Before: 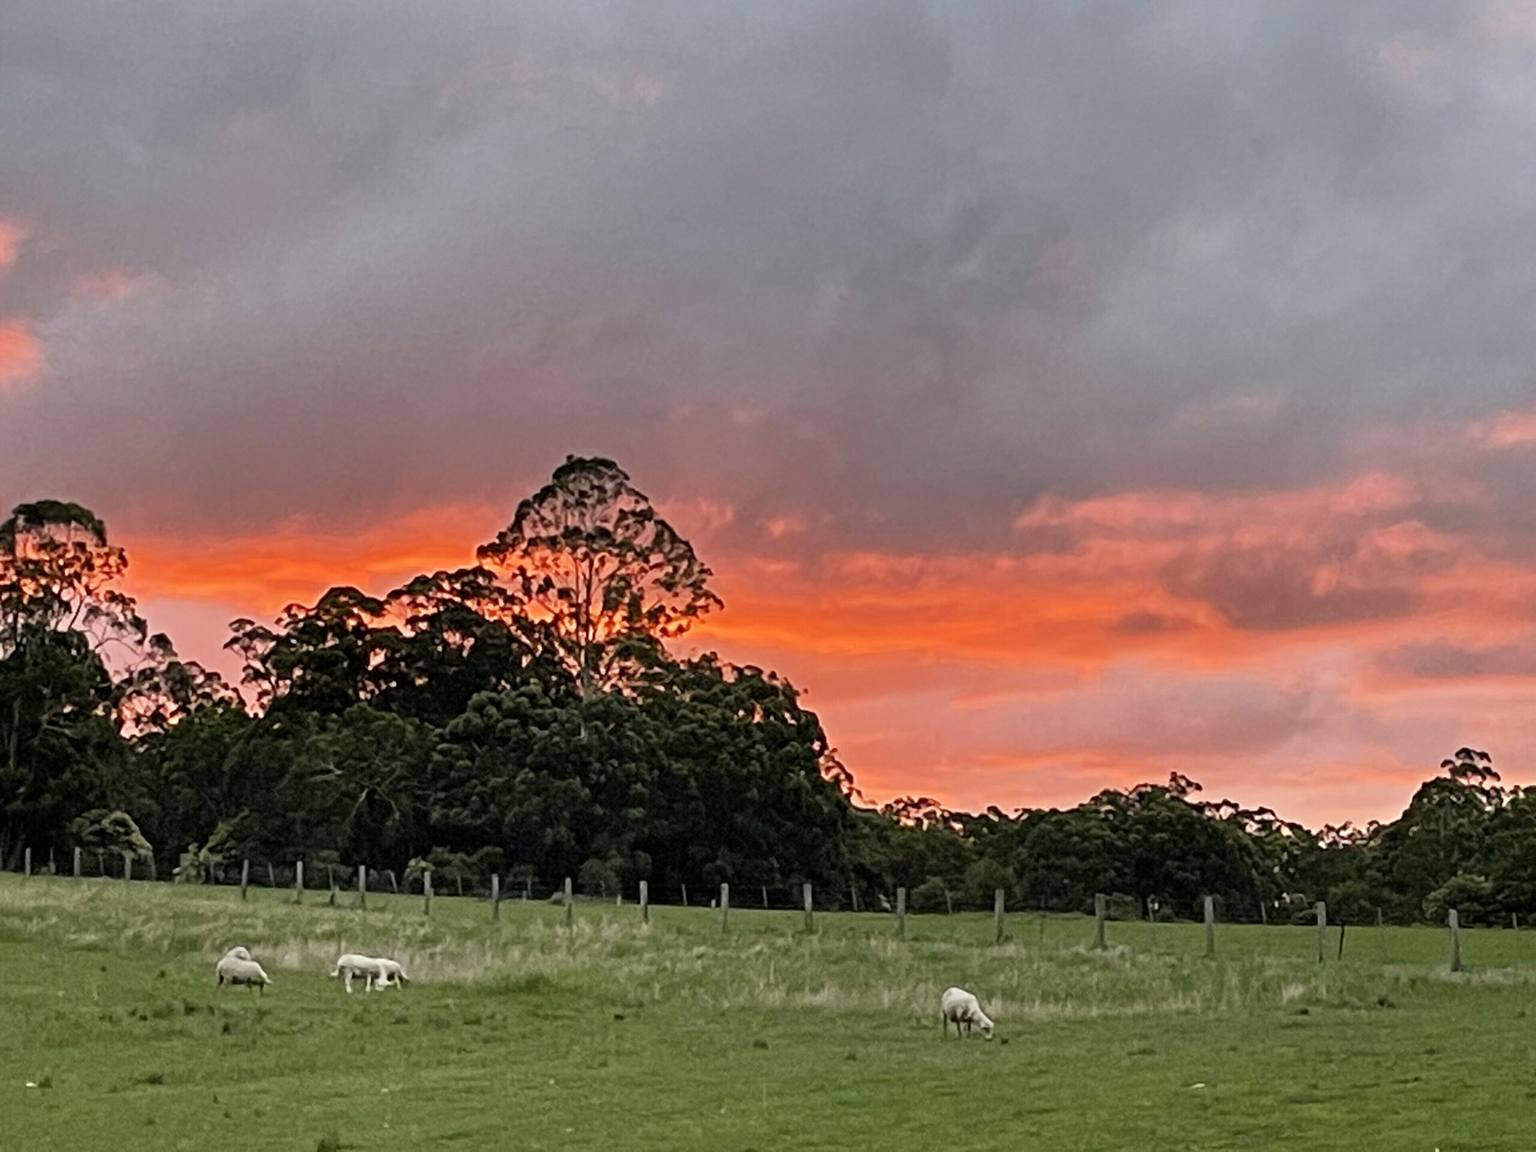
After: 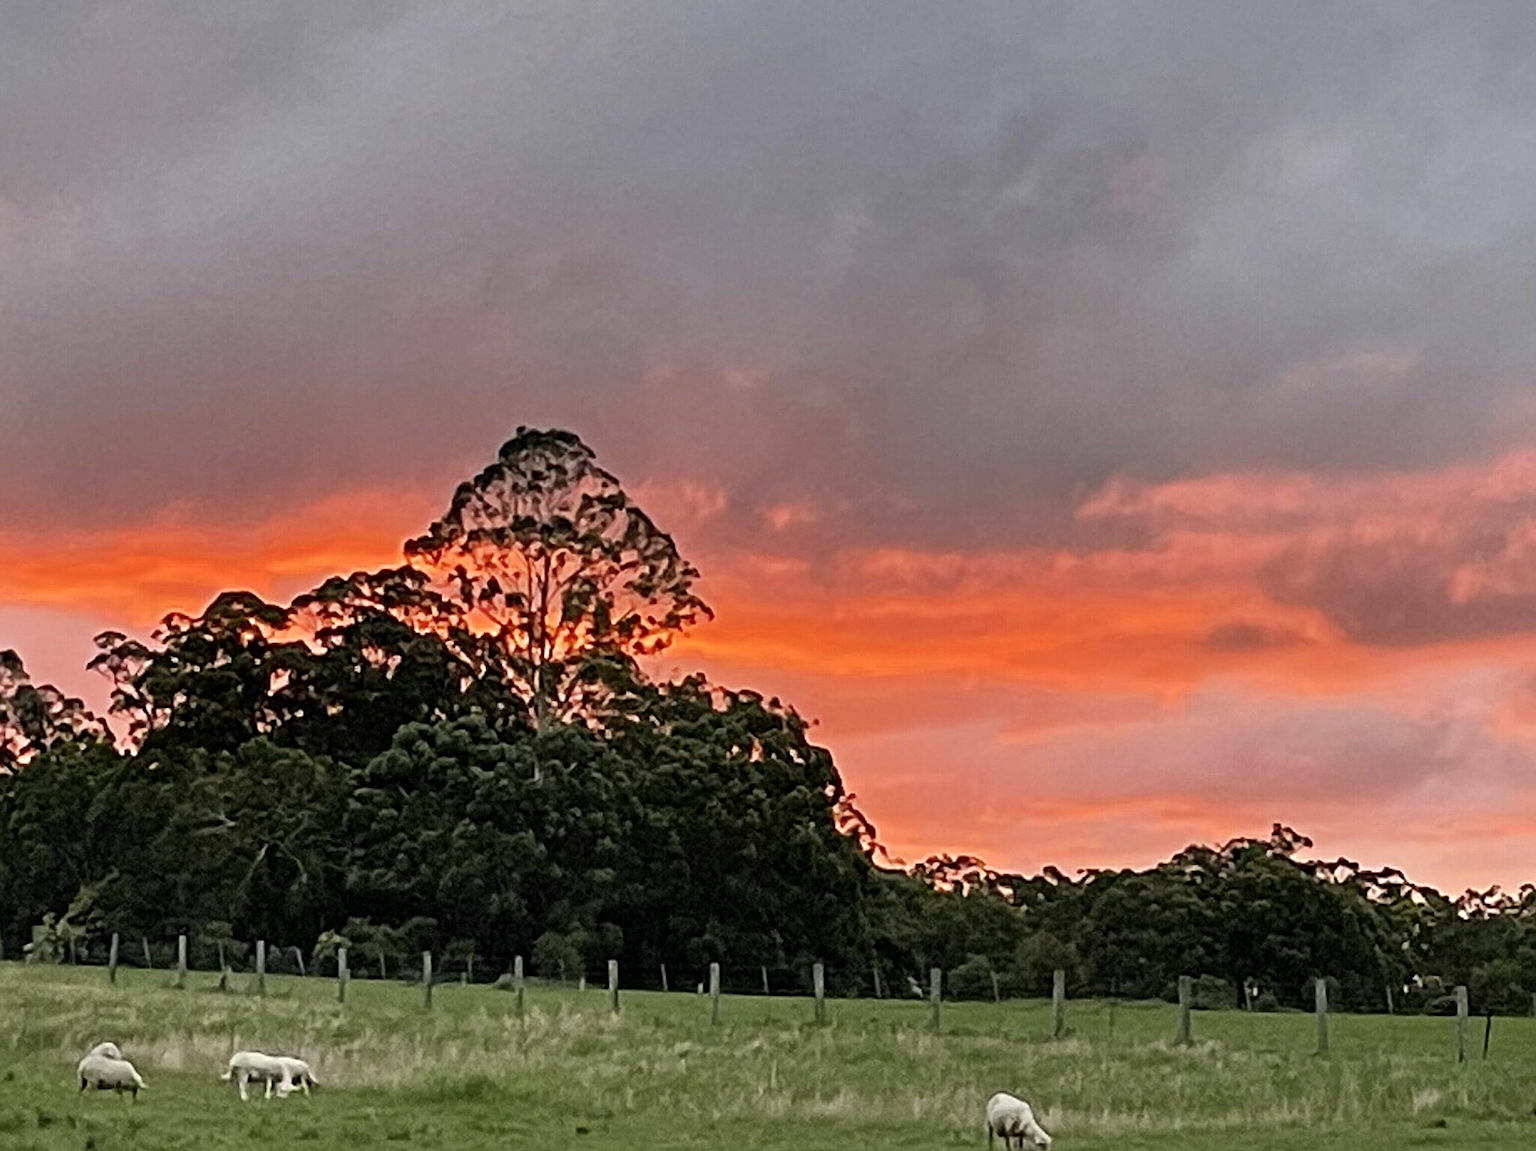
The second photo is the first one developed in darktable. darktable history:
sharpen: on, module defaults
crop and rotate: left 10.066%, top 9.972%, right 10.071%, bottom 10.187%
